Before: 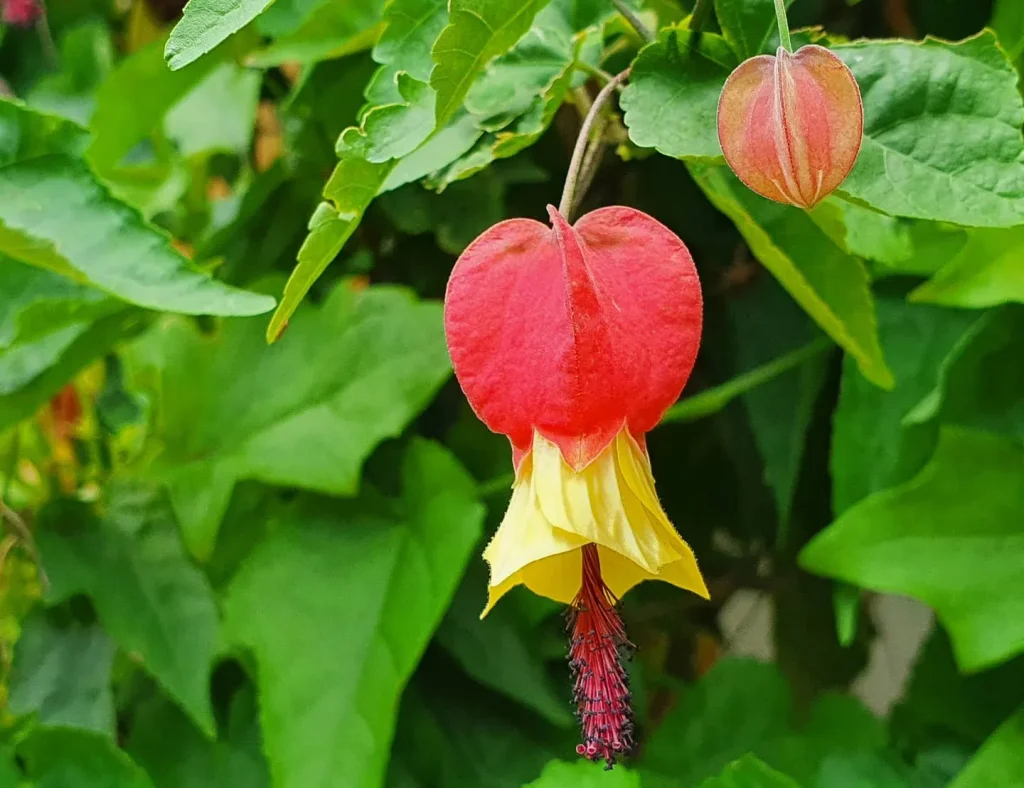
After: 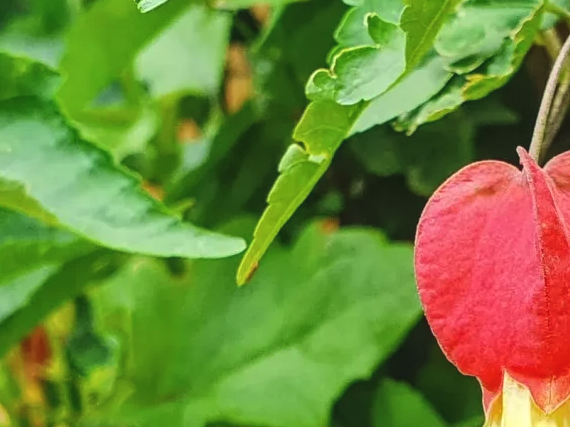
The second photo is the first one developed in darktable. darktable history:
exposure: black level correction -0.007, exposure 0.066 EV, compensate exposure bias true, compensate highlight preservation false
crop and rotate: left 3.021%, top 7.373%, right 41.225%, bottom 38.383%
local contrast: on, module defaults
